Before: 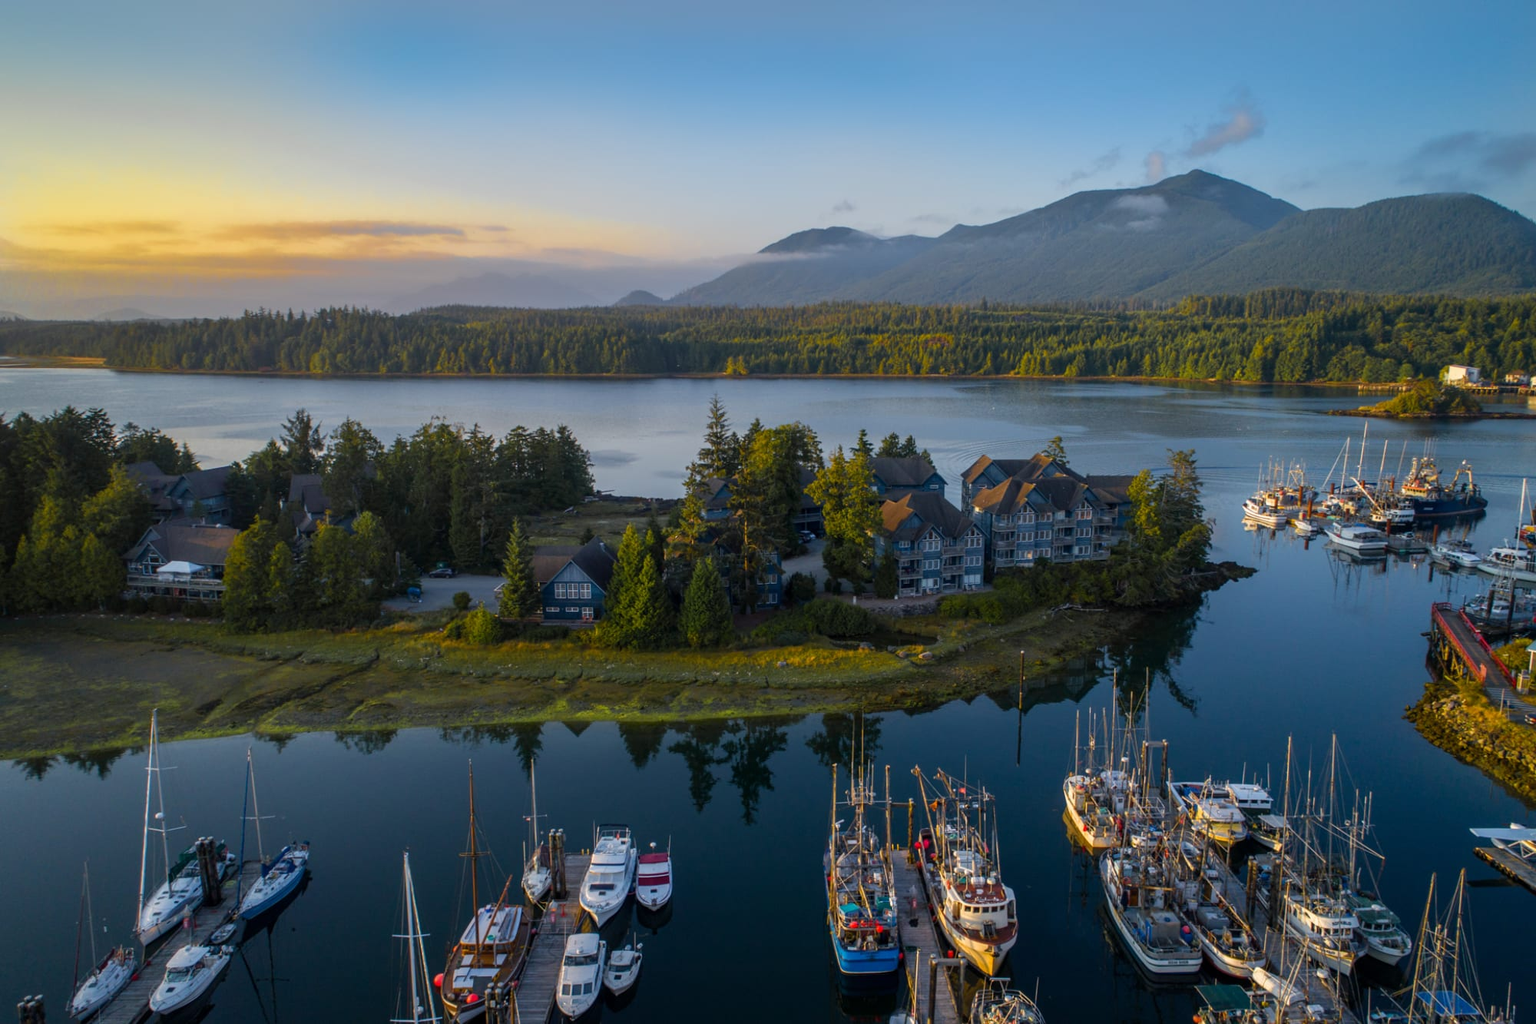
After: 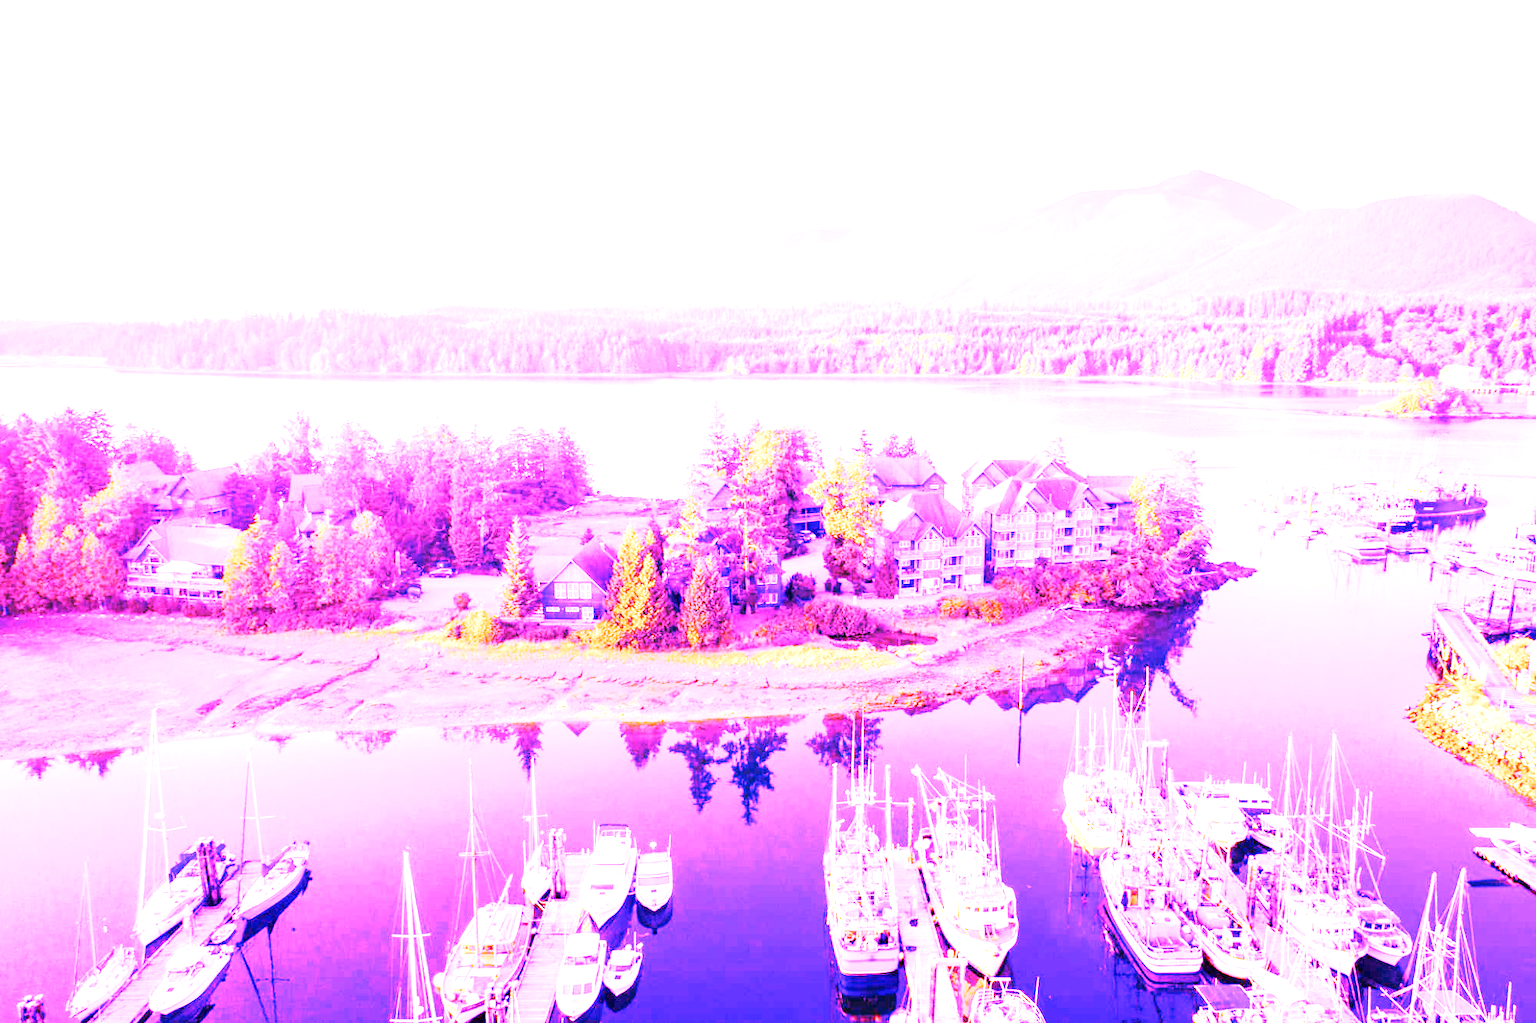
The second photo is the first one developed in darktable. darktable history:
white balance: red 8, blue 8
exposure: black level correction 0, exposure 1.2 EV, compensate highlight preservation false
base curve: curves: ch0 [(0, 0) (0.088, 0.125) (0.176, 0.251) (0.354, 0.501) (0.613, 0.749) (1, 0.877)], preserve colors none
